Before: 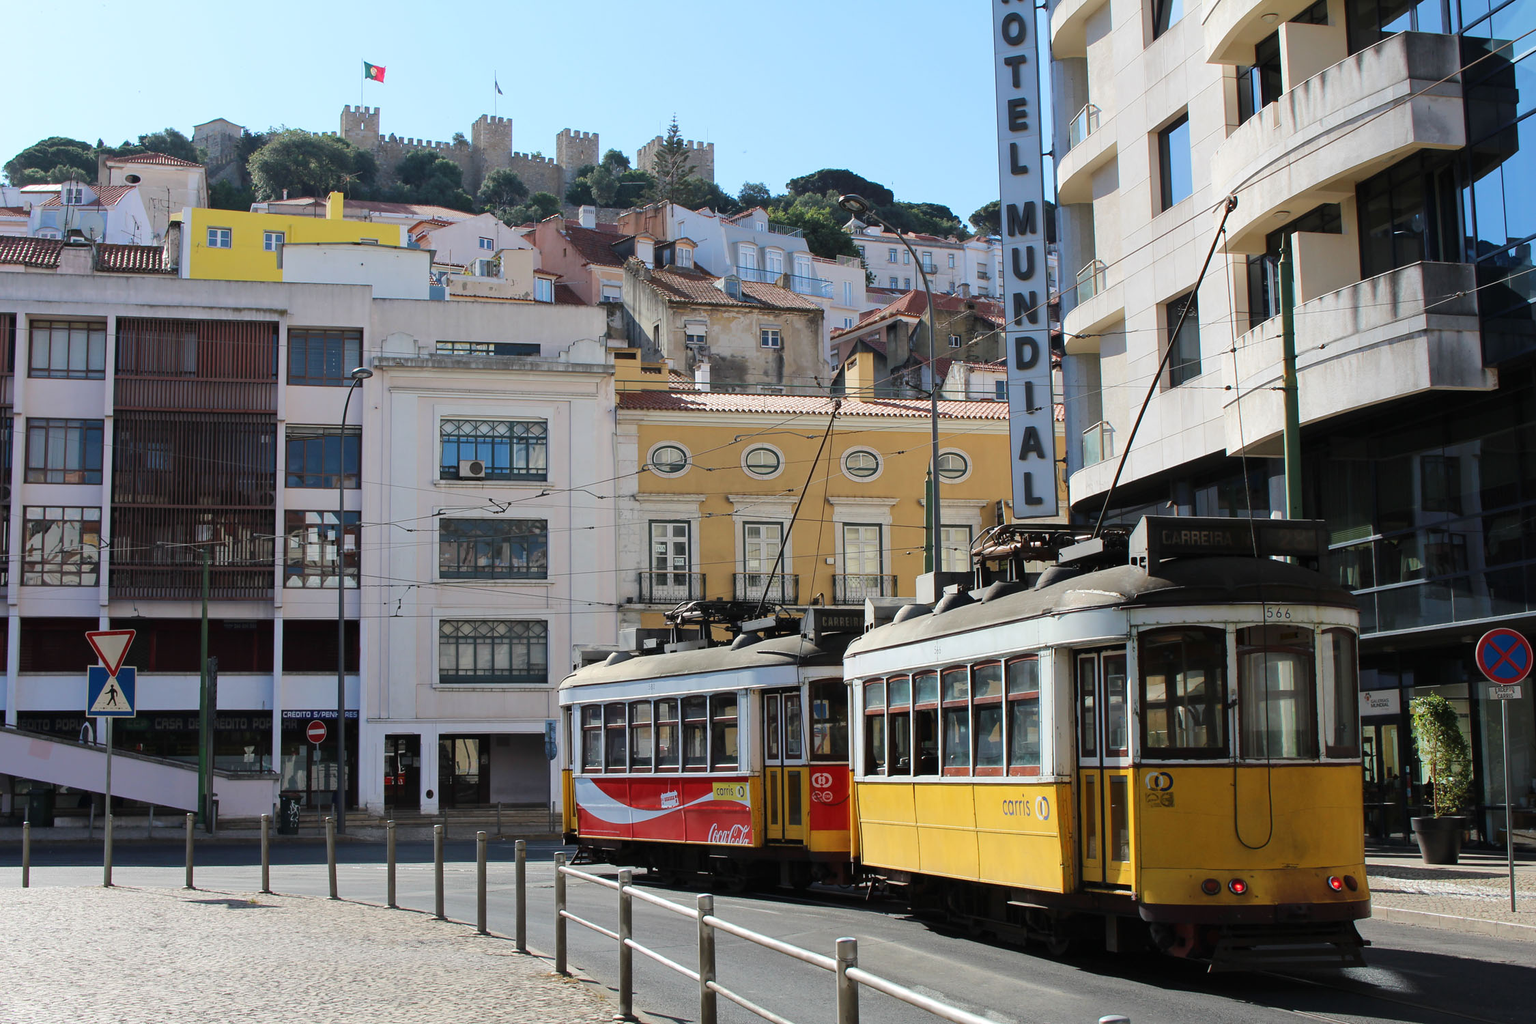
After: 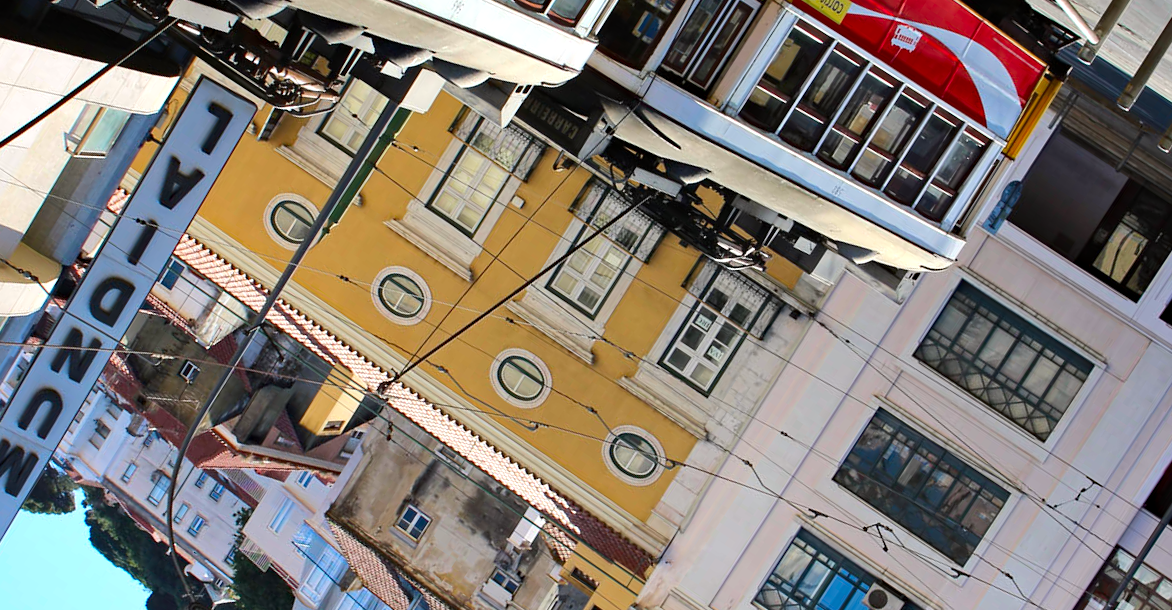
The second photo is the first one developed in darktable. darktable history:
crop and rotate: angle 146.84°, left 9.115%, top 15.596%, right 4.506%, bottom 16.983%
haze removal: adaptive false
contrast brightness saturation: contrast 0.087, saturation 0.276
tone equalizer: -8 EV -0.446 EV, -7 EV -0.405 EV, -6 EV -0.314 EV, -5 EV -0.237 EV, -3 EV 0.257 EV, -2 EV 0.339 EV, -1 EV 0.383 EV, +0 EV 0.431 EV, edges refinement/feathering 500, mask exposure compensation -1.57 EV, preserve details guided filter
